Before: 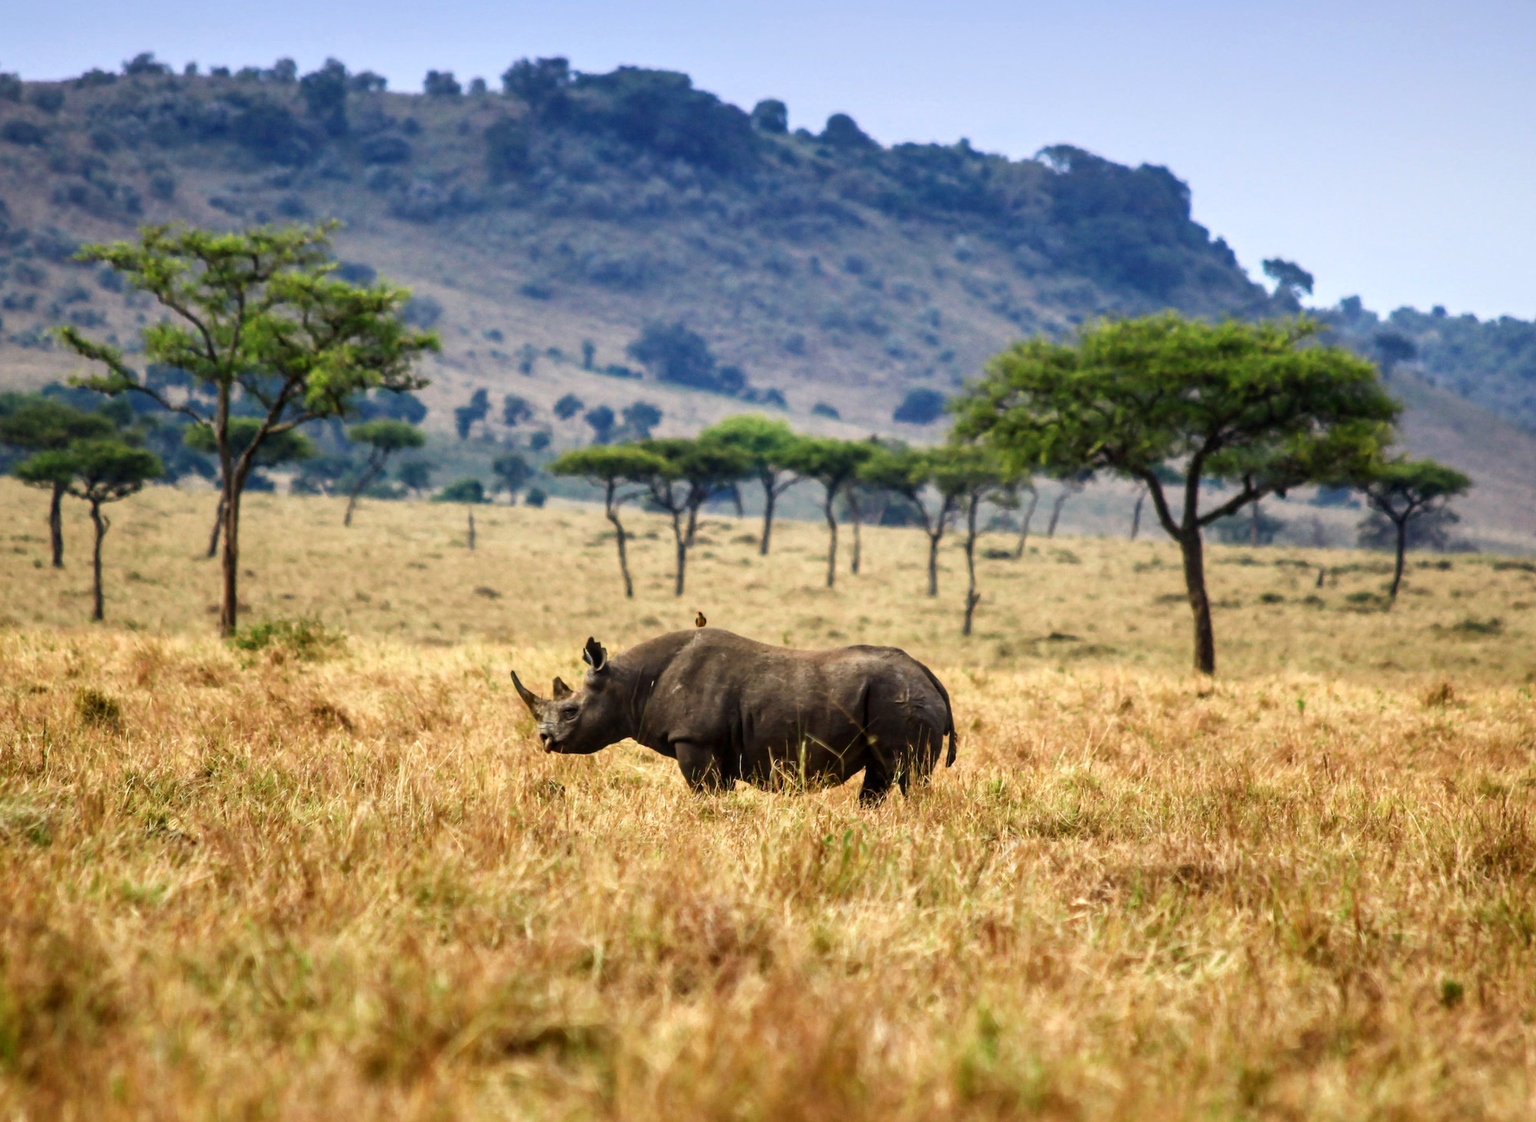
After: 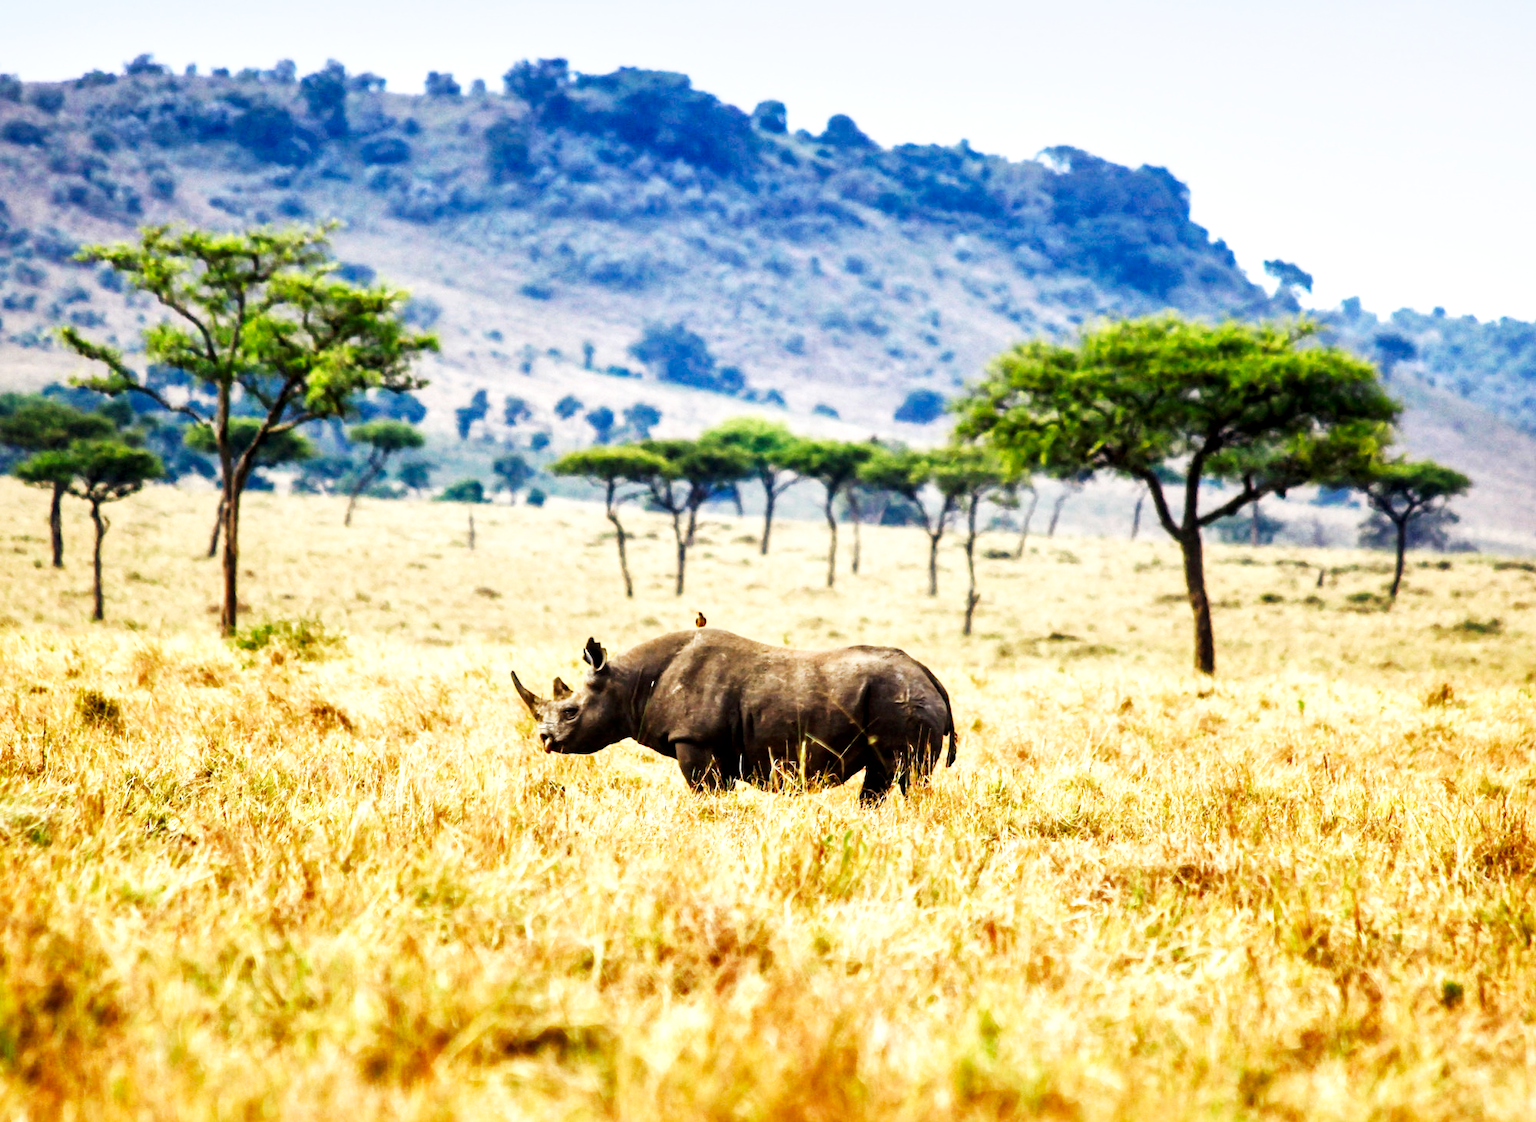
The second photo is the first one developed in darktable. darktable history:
local contrast: mode bilateral grid, contrast 19, coarseness 50, detail 132%, midtone range 0.2
base curve: curves: ch0 [(0, 0) (0.007, 0.004) (0.027, 0.03) (0.046, 0.07) (0.207, 0.54) (0.442, 0.872) (0.673, 0.972) (1, 1)], preserve colors none
